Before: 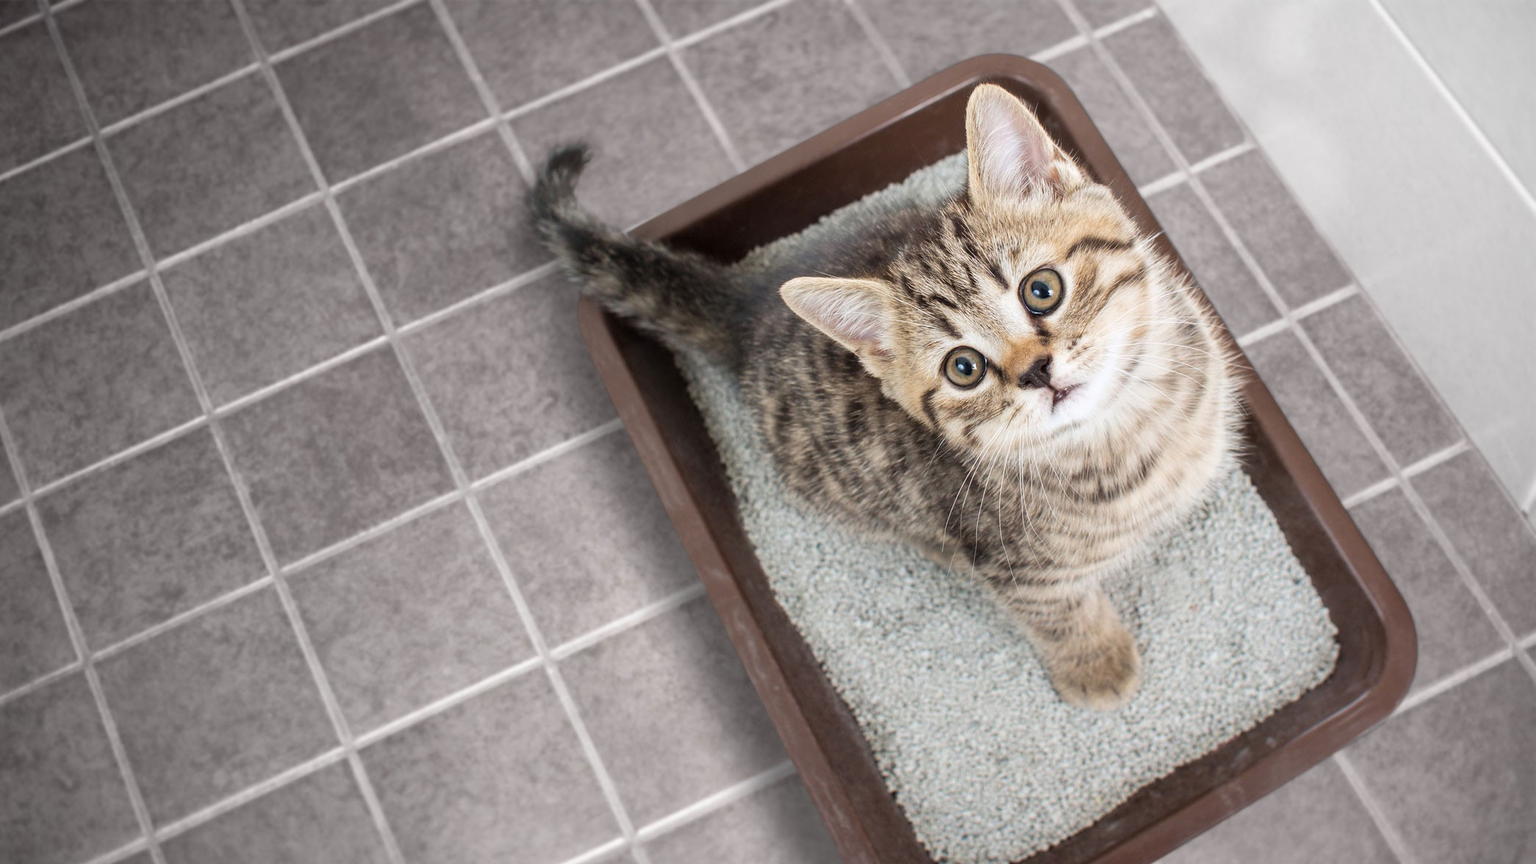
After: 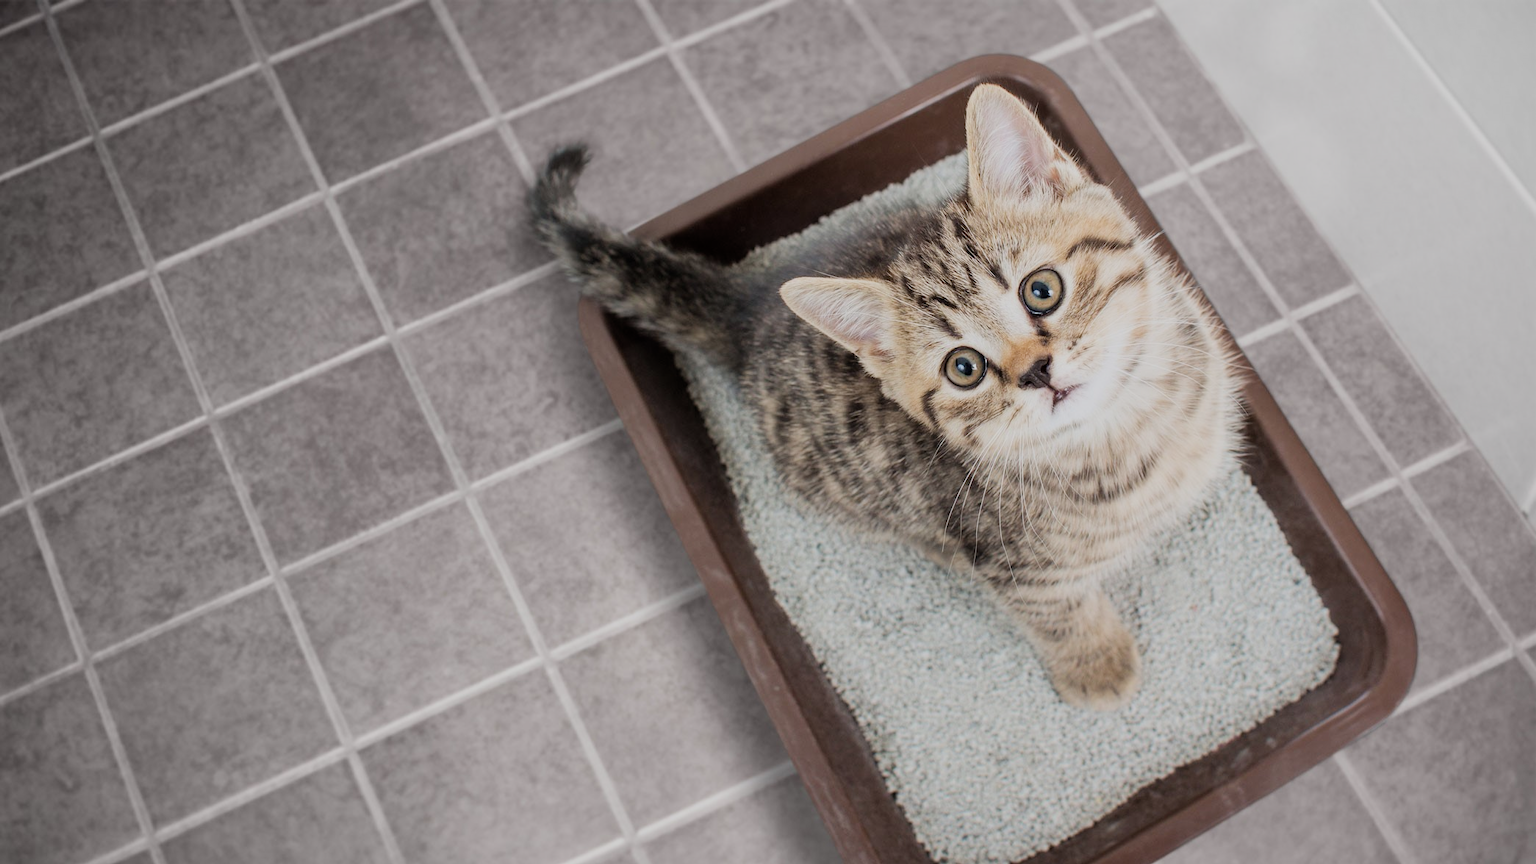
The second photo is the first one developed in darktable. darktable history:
filmic rgb: black relative exposure -16 EV, white relative exposure 6.09 EV, hardness 5.22
